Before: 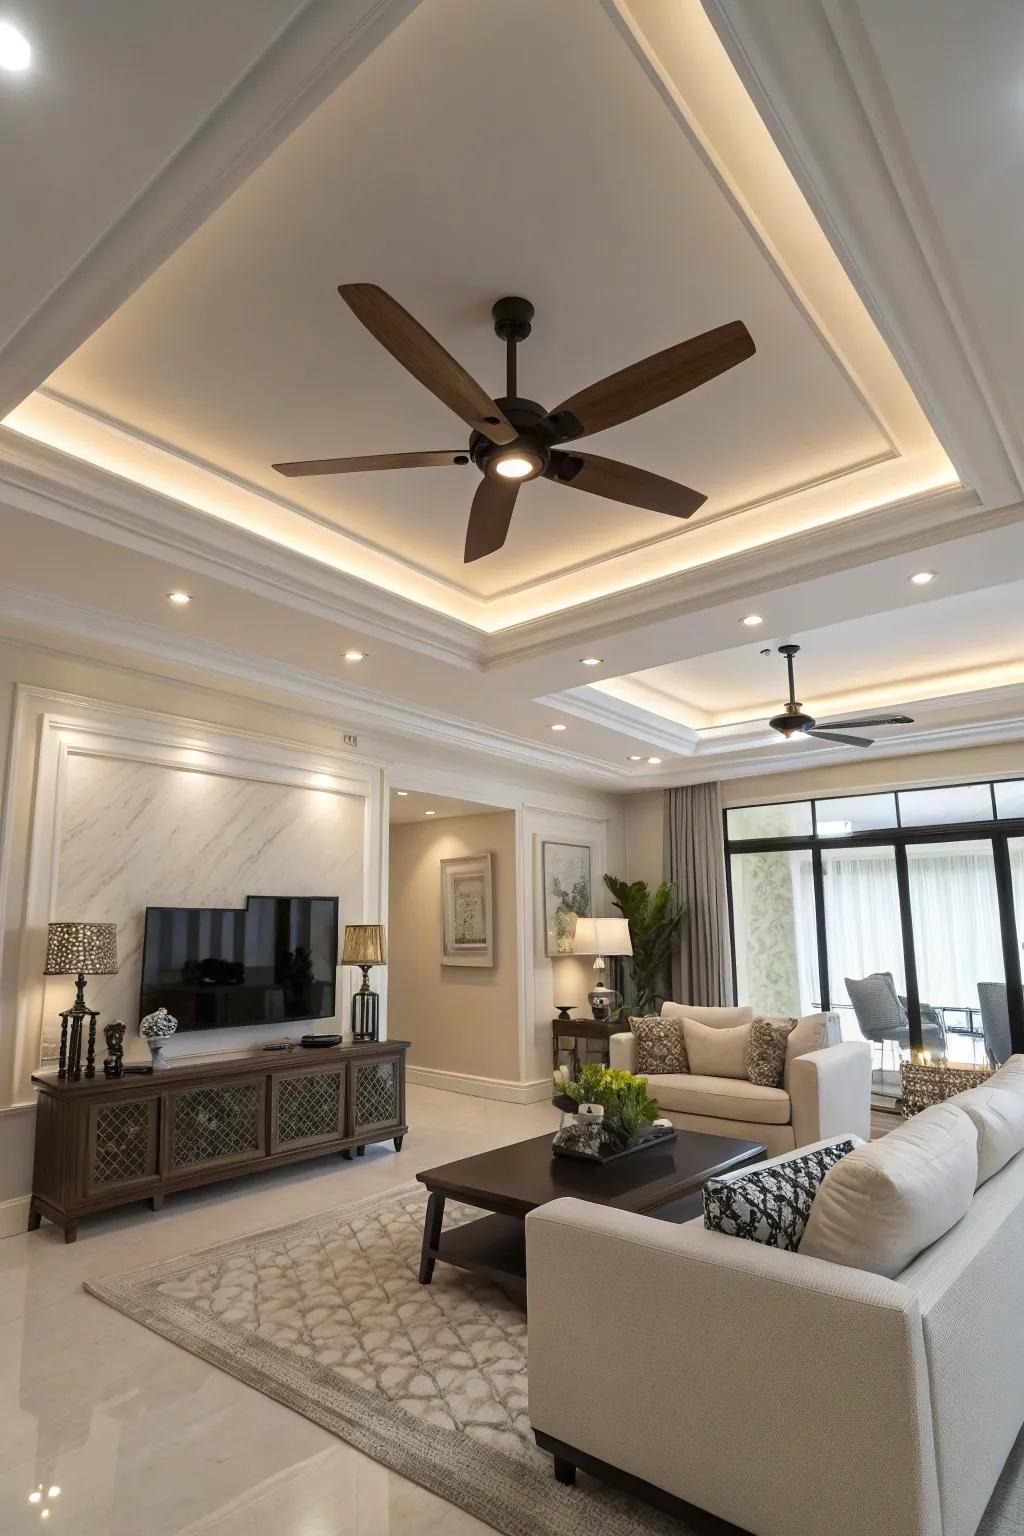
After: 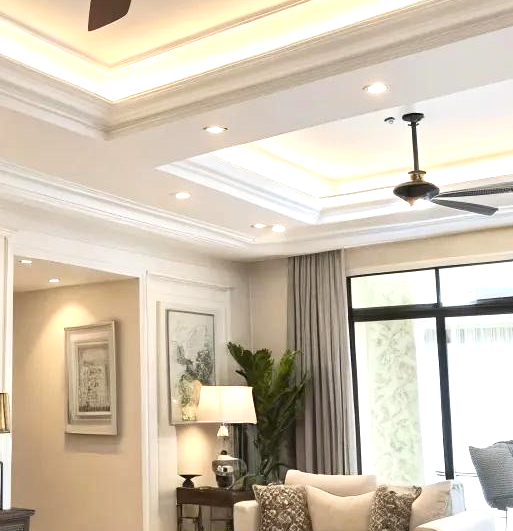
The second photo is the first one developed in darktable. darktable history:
crop: left 36.72%, top 34.662%, right 13.108%, bottom 30.744%
exposure: exposure 0.6 EV, compensate exposure bias true, compensate highlight preservation false
shadows and highlights: shadows 1.8, highlights 38.37
local contrast: mode bilateral grid, contrast 20, coarseness 49, detail 119%, midtone range 0.2
